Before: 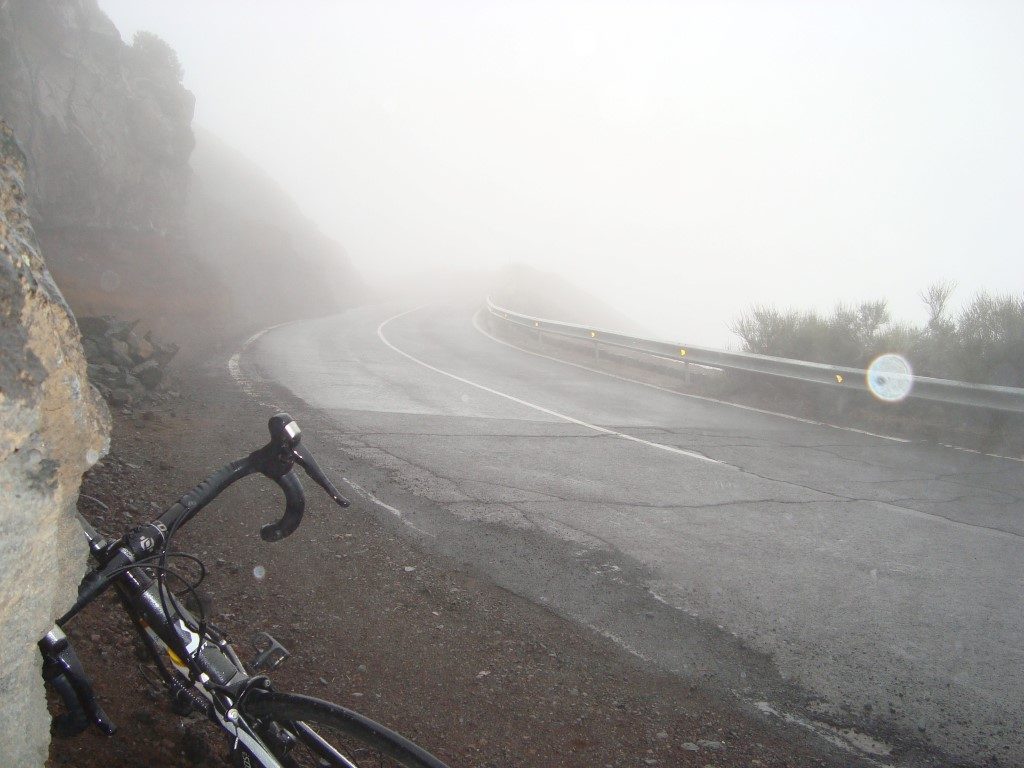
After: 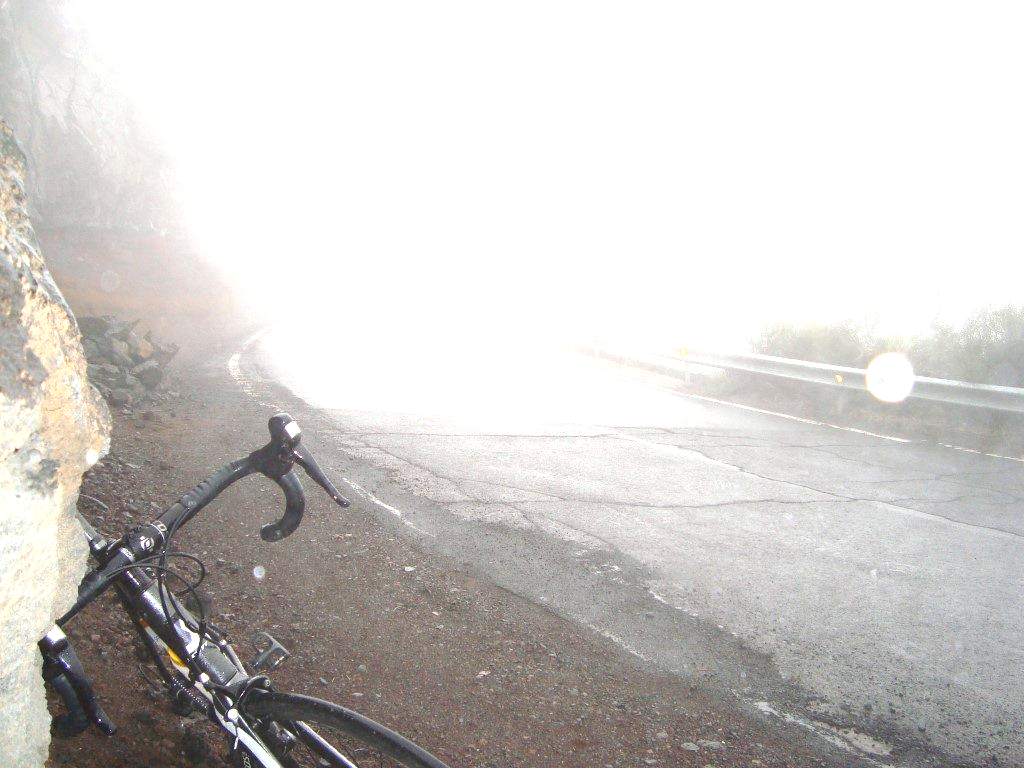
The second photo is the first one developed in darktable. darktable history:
exposure: black level correction 0, exposure 1.289 EV, compensate highlight preservation false
